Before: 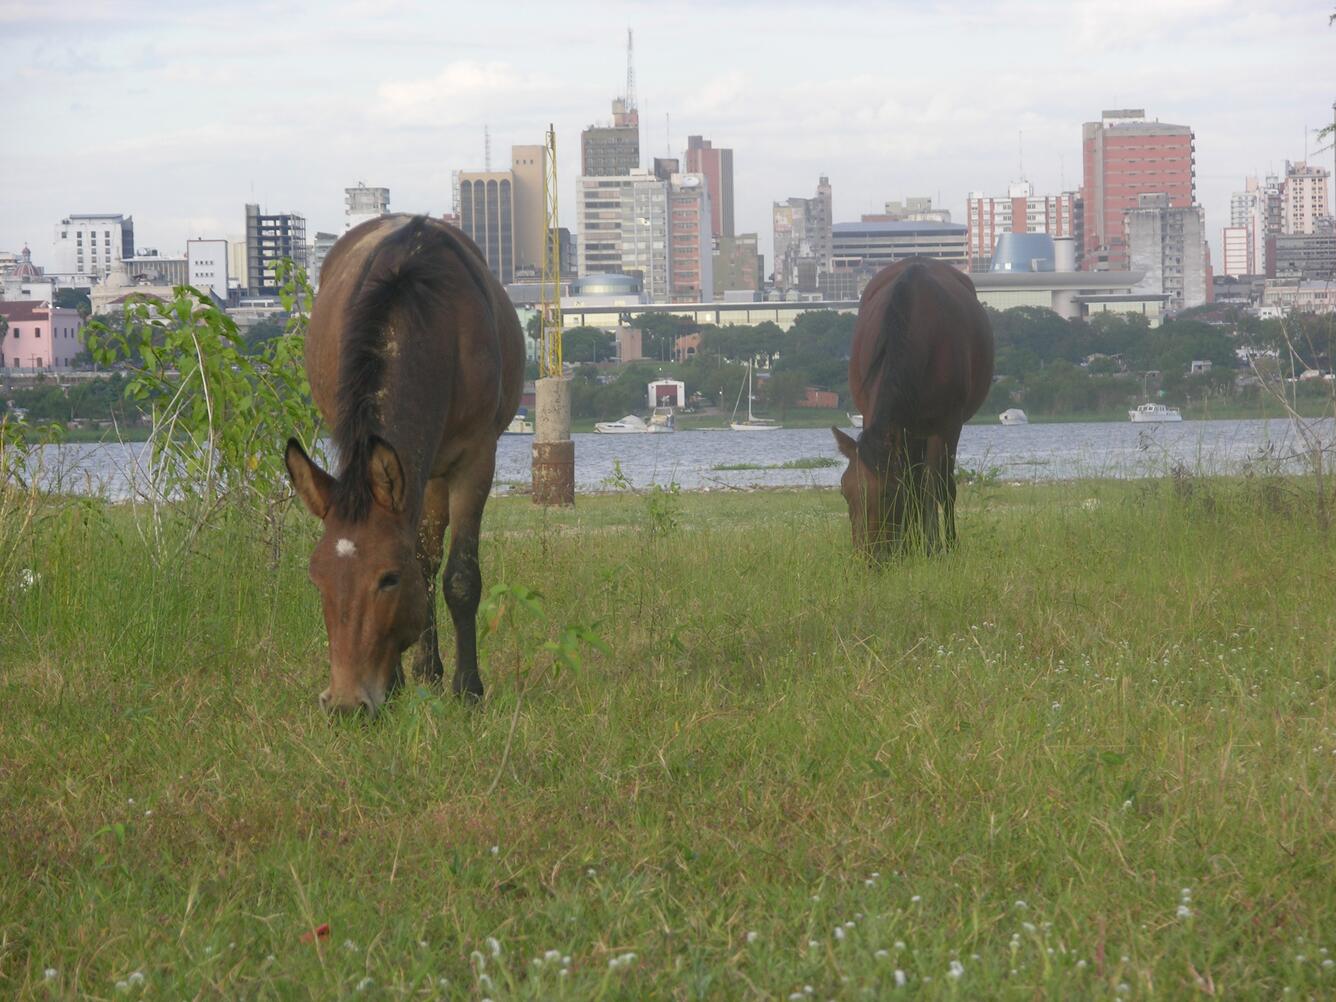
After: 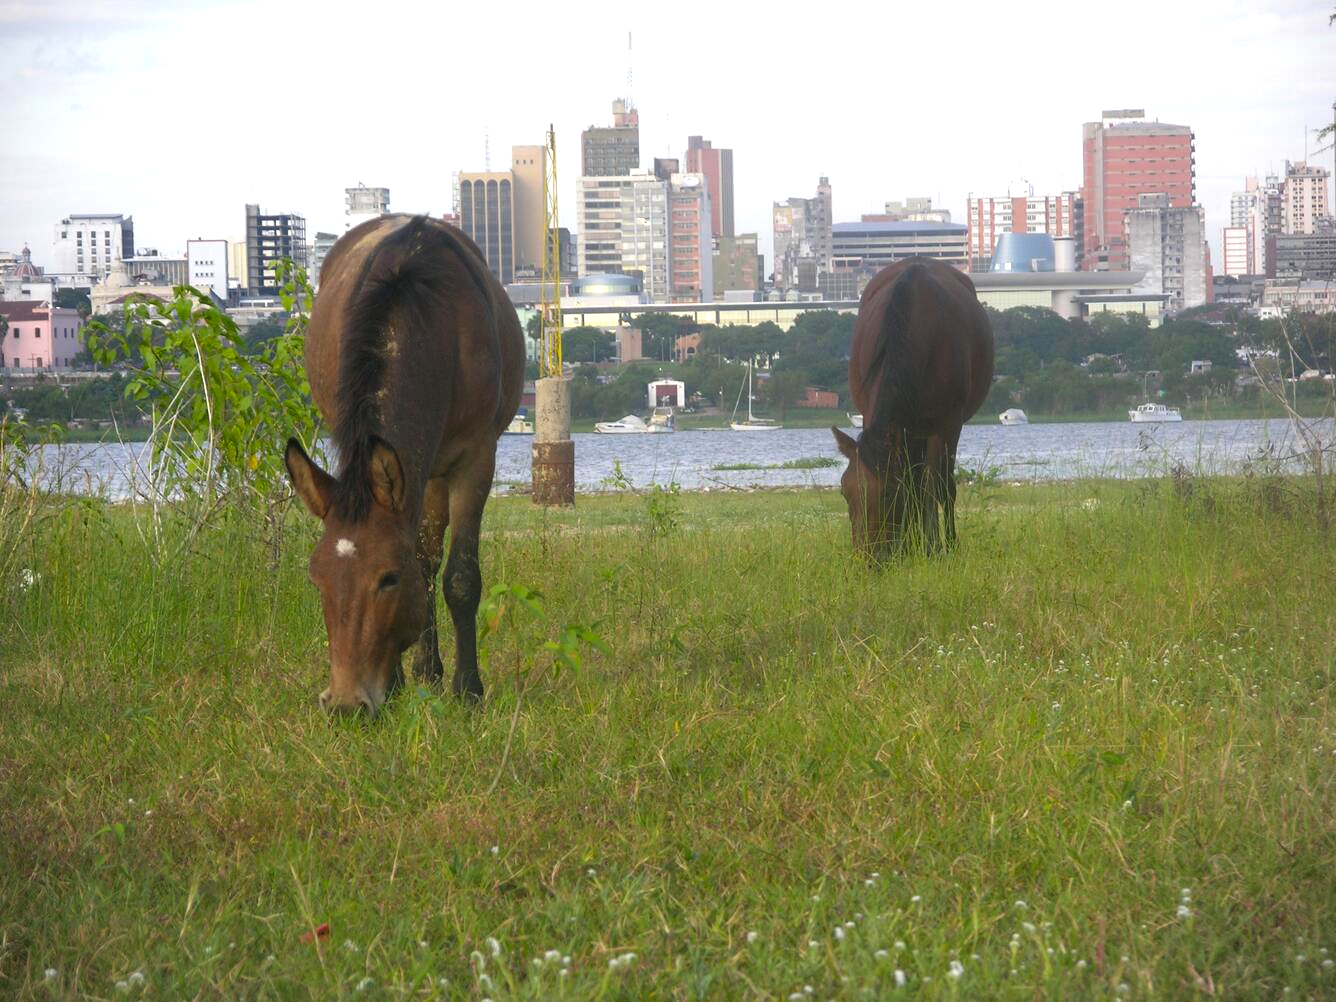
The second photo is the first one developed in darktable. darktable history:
vignetting: fall-off radius 83.09%
color balance rgb: linear chroma grading › shadows -10.263%, linear chroma grading › global chroma 19.933%, perceptual saturation grading › global saturation 0.311%, perceptual brilliance grading › highlights 16.034%, perceptual brilliance grading › mid-tones 5.844%, perceptual brilliance grading › shadows -15.51%, global vibrance 20%
